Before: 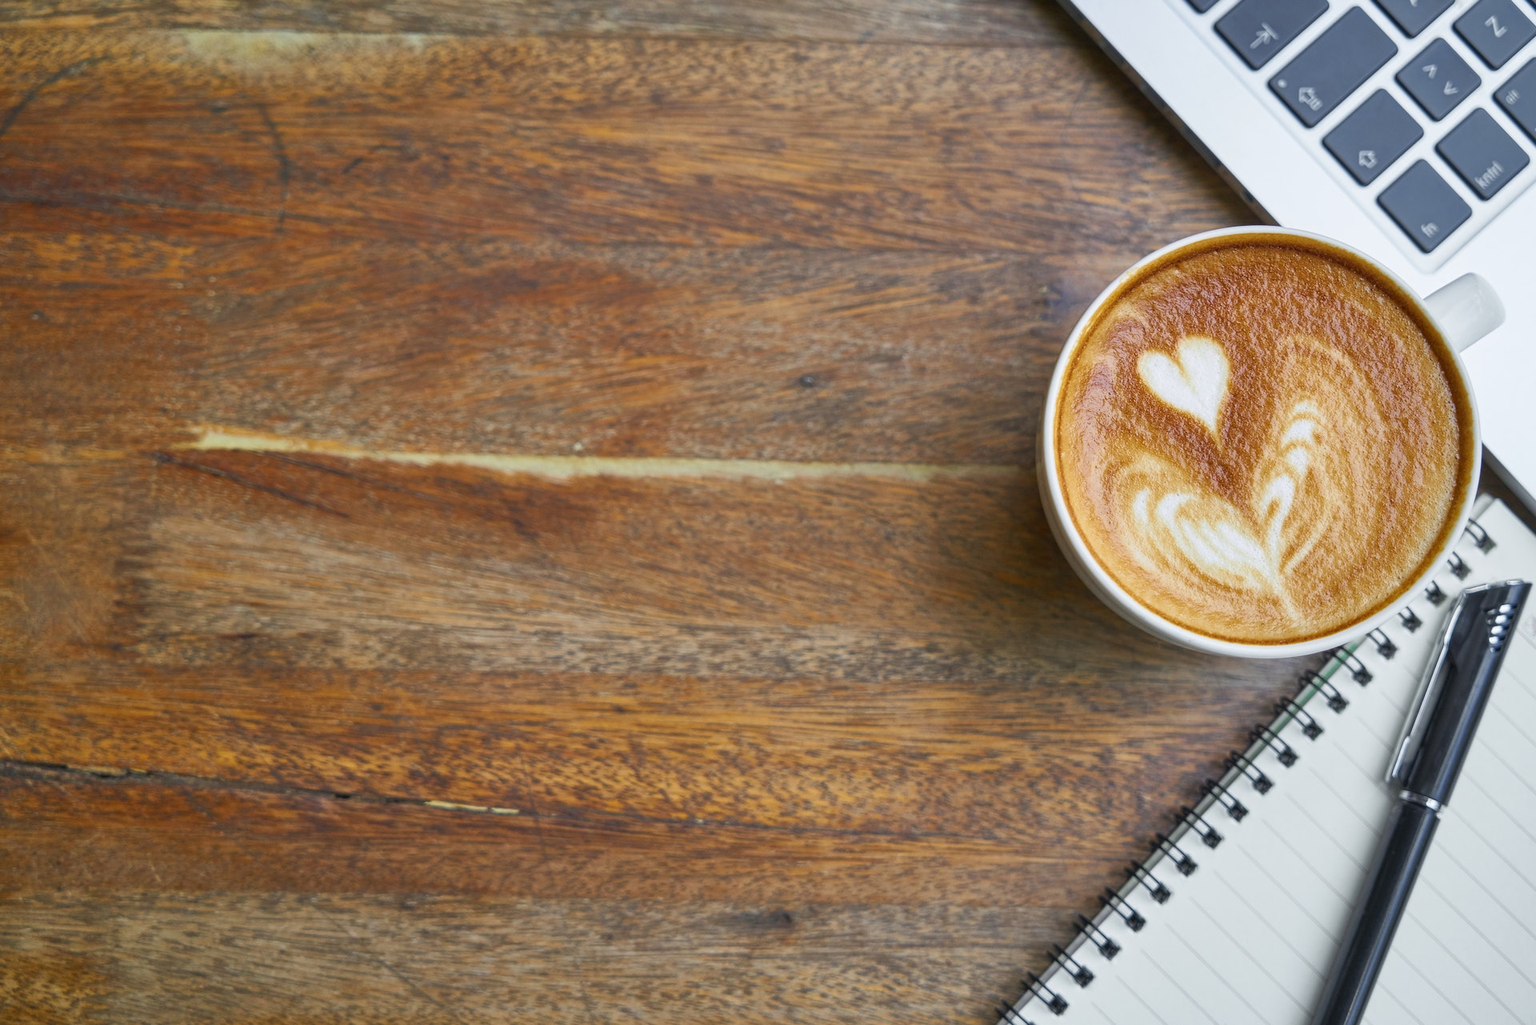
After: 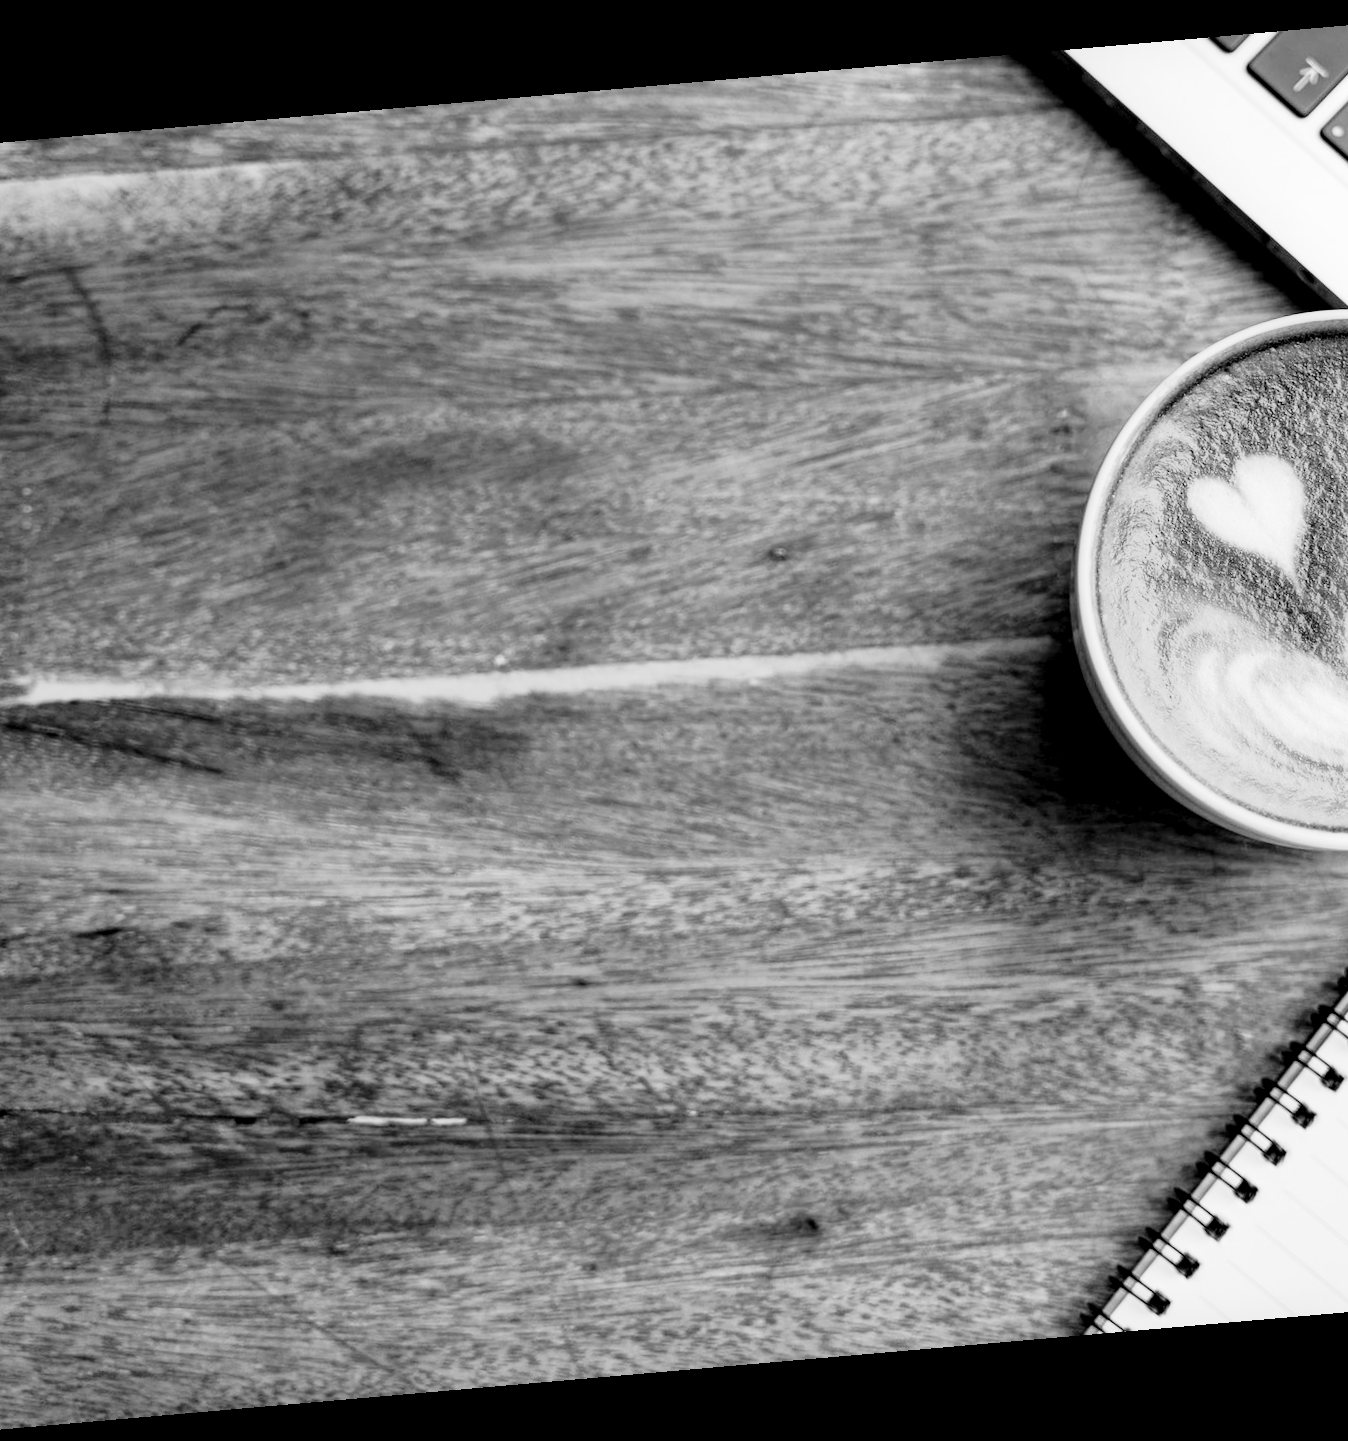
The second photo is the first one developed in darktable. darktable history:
crop and rotate: left 13.342%, right 19.991%
rotate and perspective: rotation -4.98°, automatic cropping off
rgb levels: levels [[0.034, 0.472, 0.904], [0, 0.5, 1], [0, 0.5, 1]]
tone curve: curves: ch0 [(0, 0) (0.003, 0.002) (0.011, 0.008) (0.025, 0.019) (0.044, 0.034) (0.069, 0.053) (0.1, 0.079) (0.136, 0.127) (0.177, 0.191) (0.224, 0.274) (0.277, 0.367) (0.335, 0.465) (0.399, 0.552) (0.468, 0.643) (0.543, 0.737) (0.623, 0.82) (0.709, 0.891) (0.801, 0.928) (0.898, 0.963) (1, 1)], color space Lab, independent channels, preserve colors none
white balance: red 0.766, blue 1.537
monochrome: a 14.95, b -89.96
